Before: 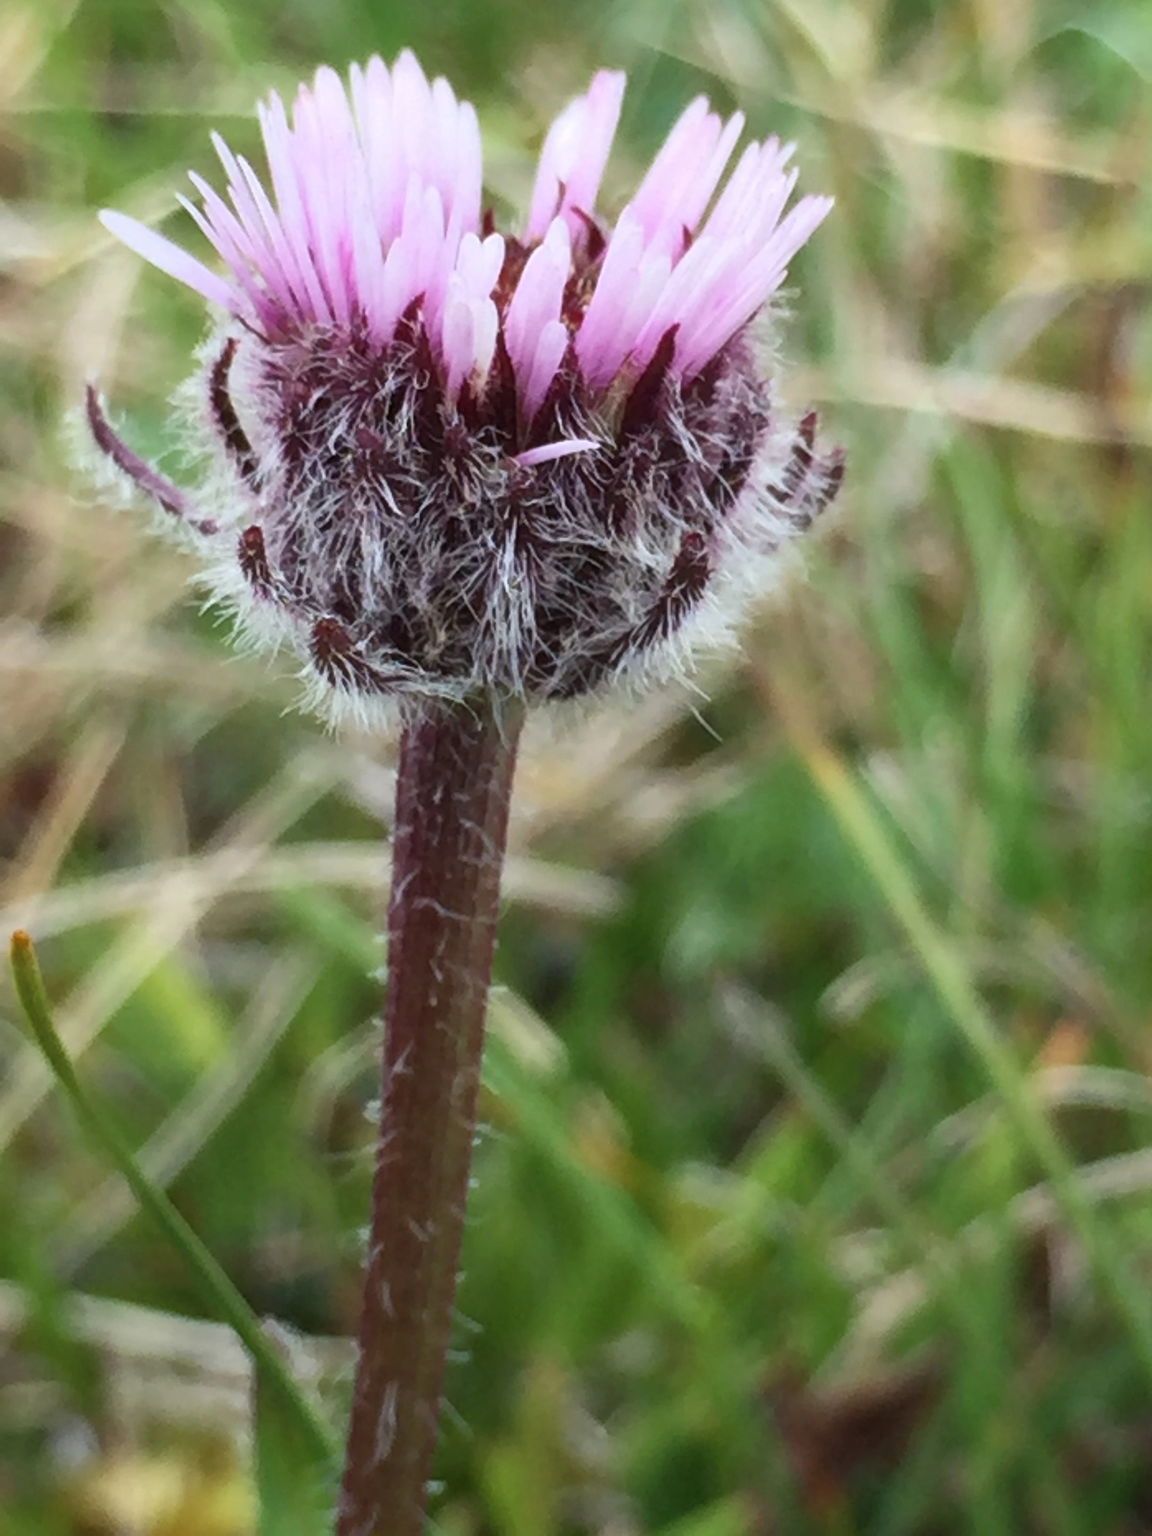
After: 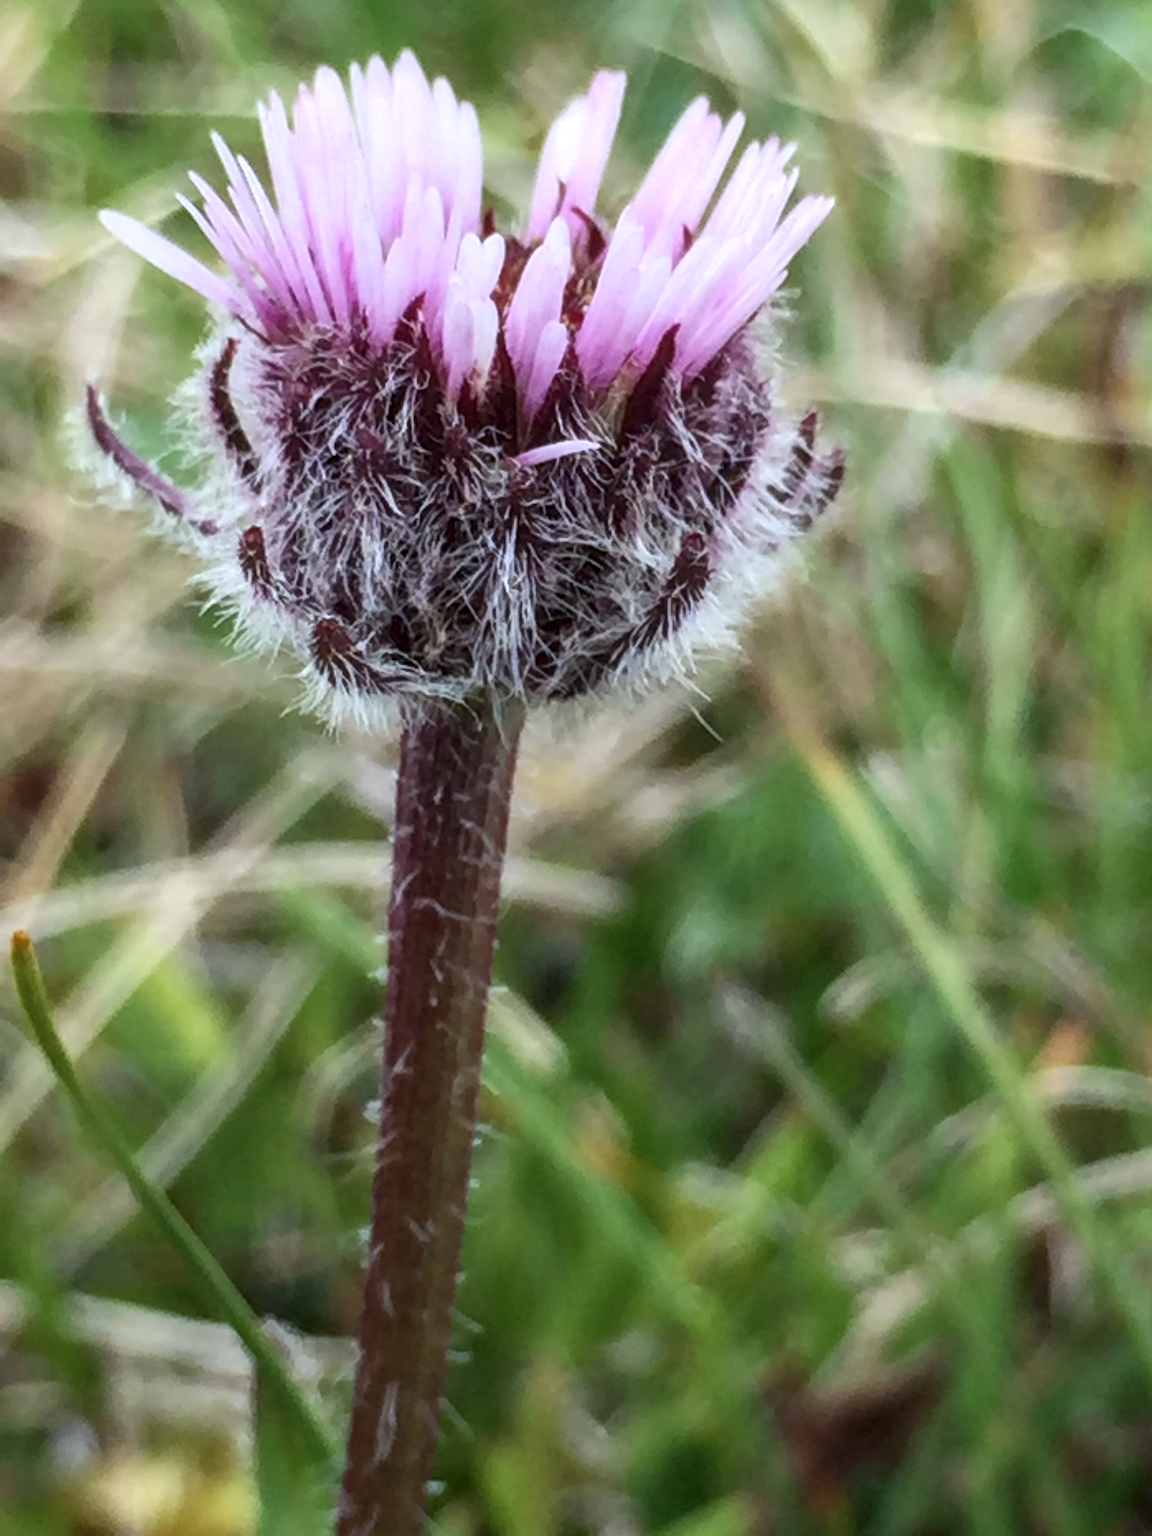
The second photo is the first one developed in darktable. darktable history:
local contrast: detail 130%
white balance: red 0.983, blue 1.036
